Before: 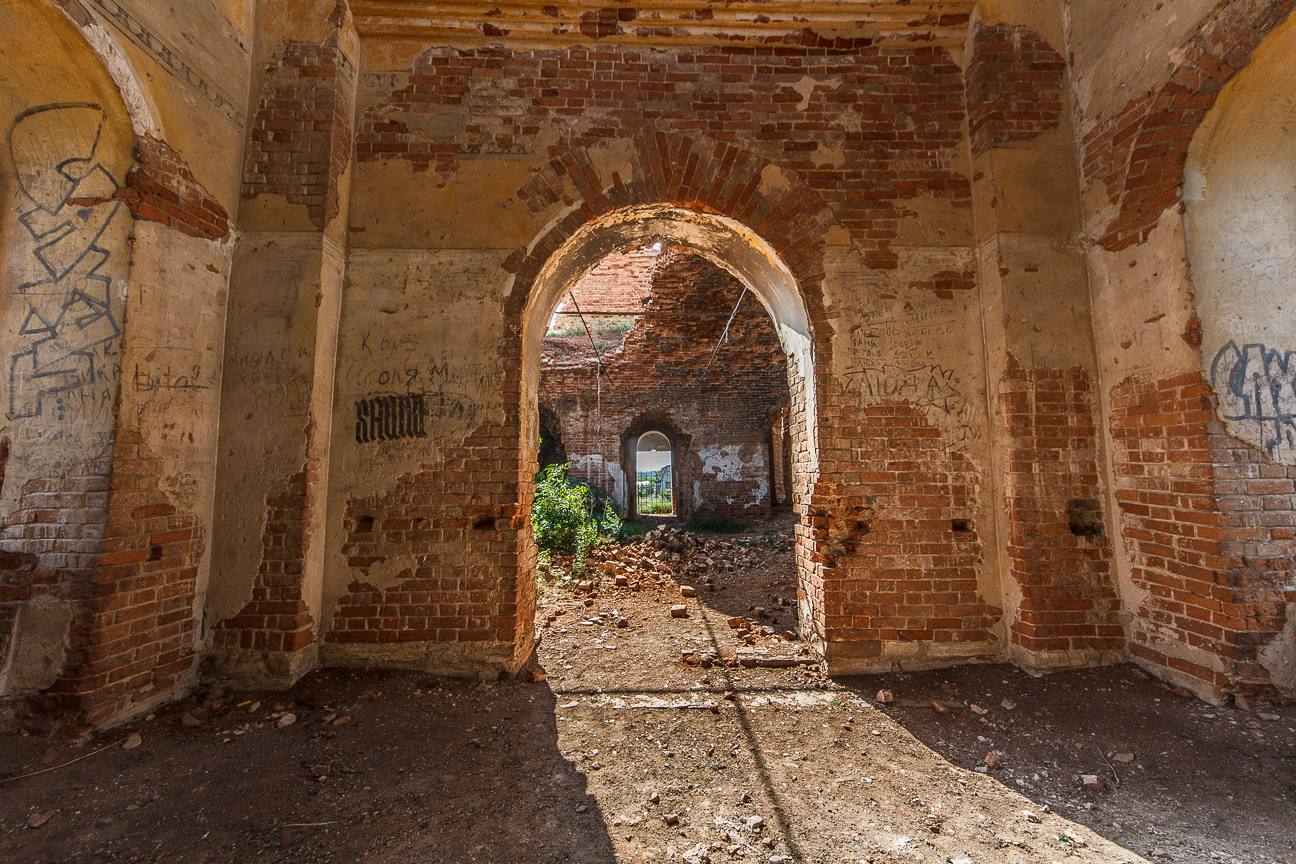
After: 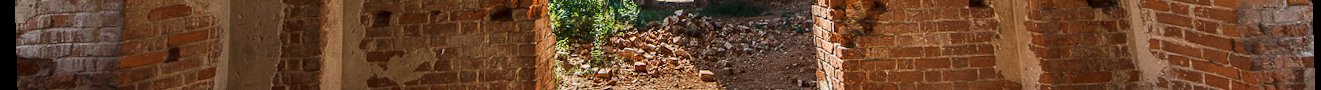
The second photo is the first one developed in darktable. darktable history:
crop and rotate: top 59.084%, bottom 30.916%
rotate and perspective: rotation -1.77°, lens shift (horizontal) 0.004, automatic cropping off
